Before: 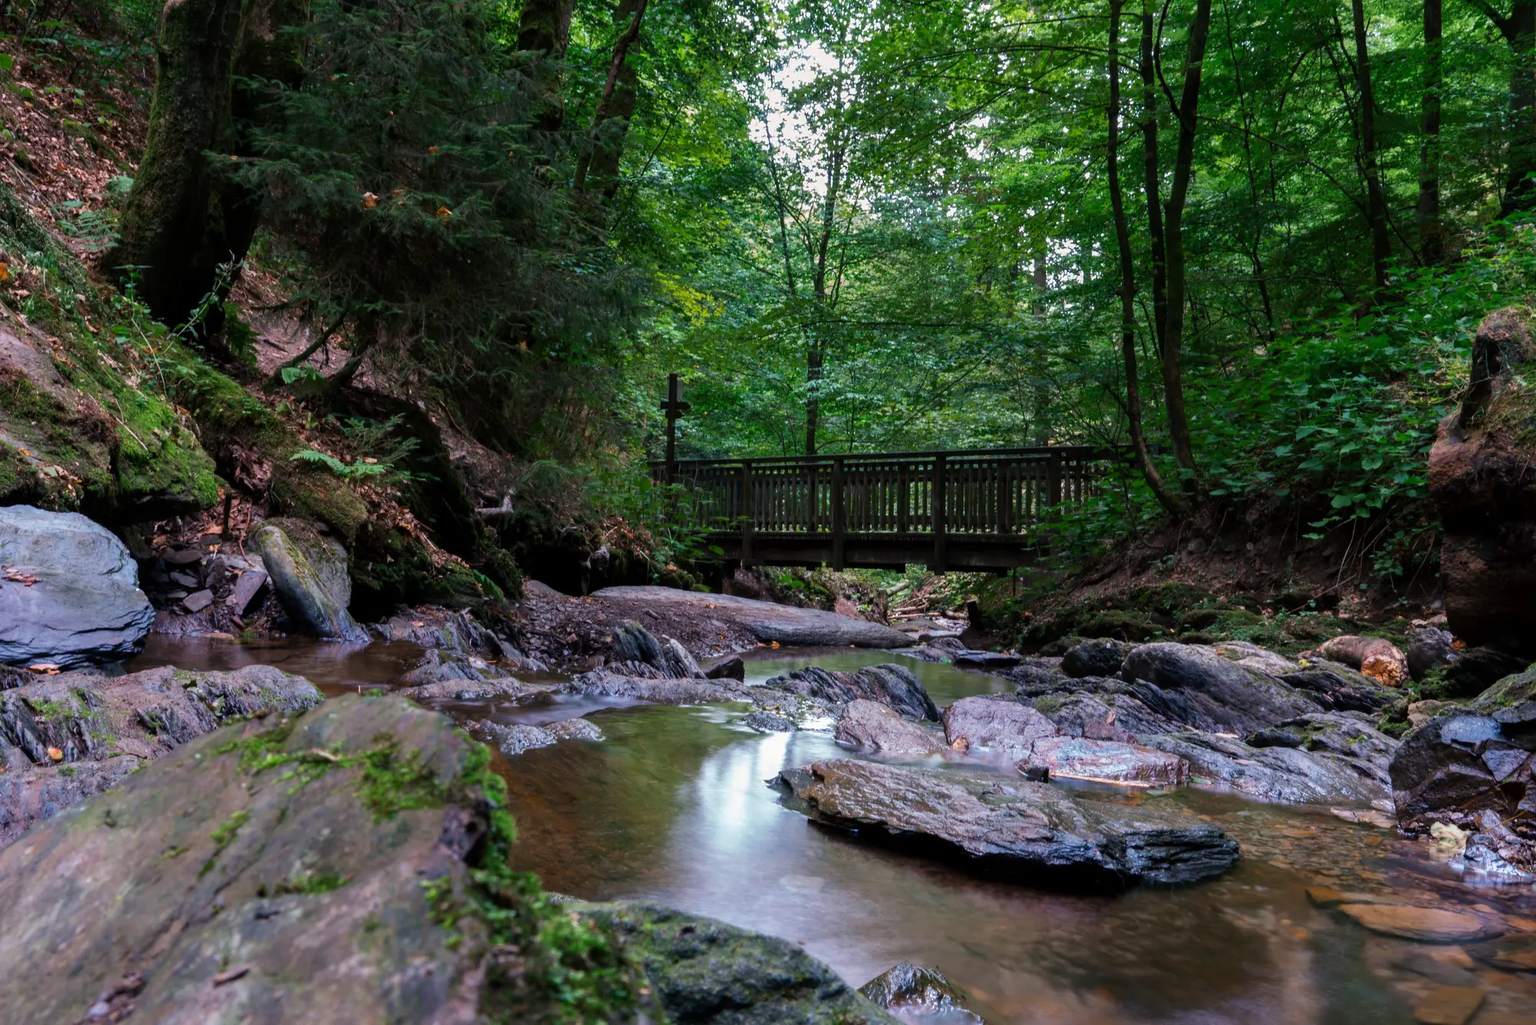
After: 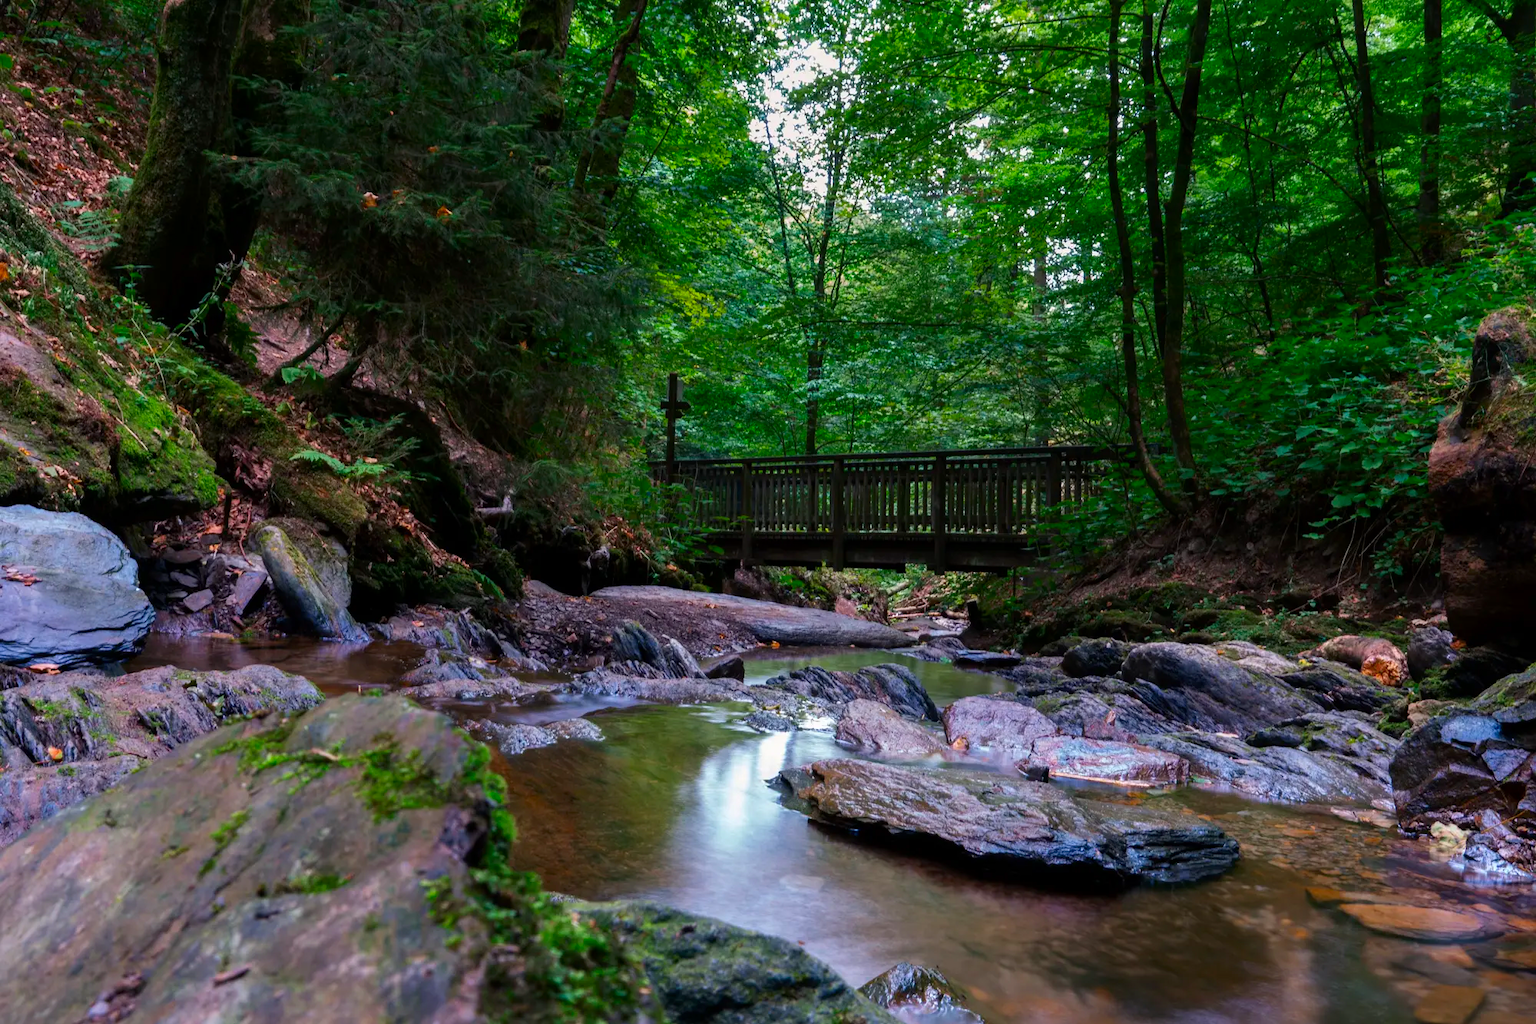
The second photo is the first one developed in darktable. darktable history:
contrast brightness saturation: brightness -0.025, saturation 0.339
